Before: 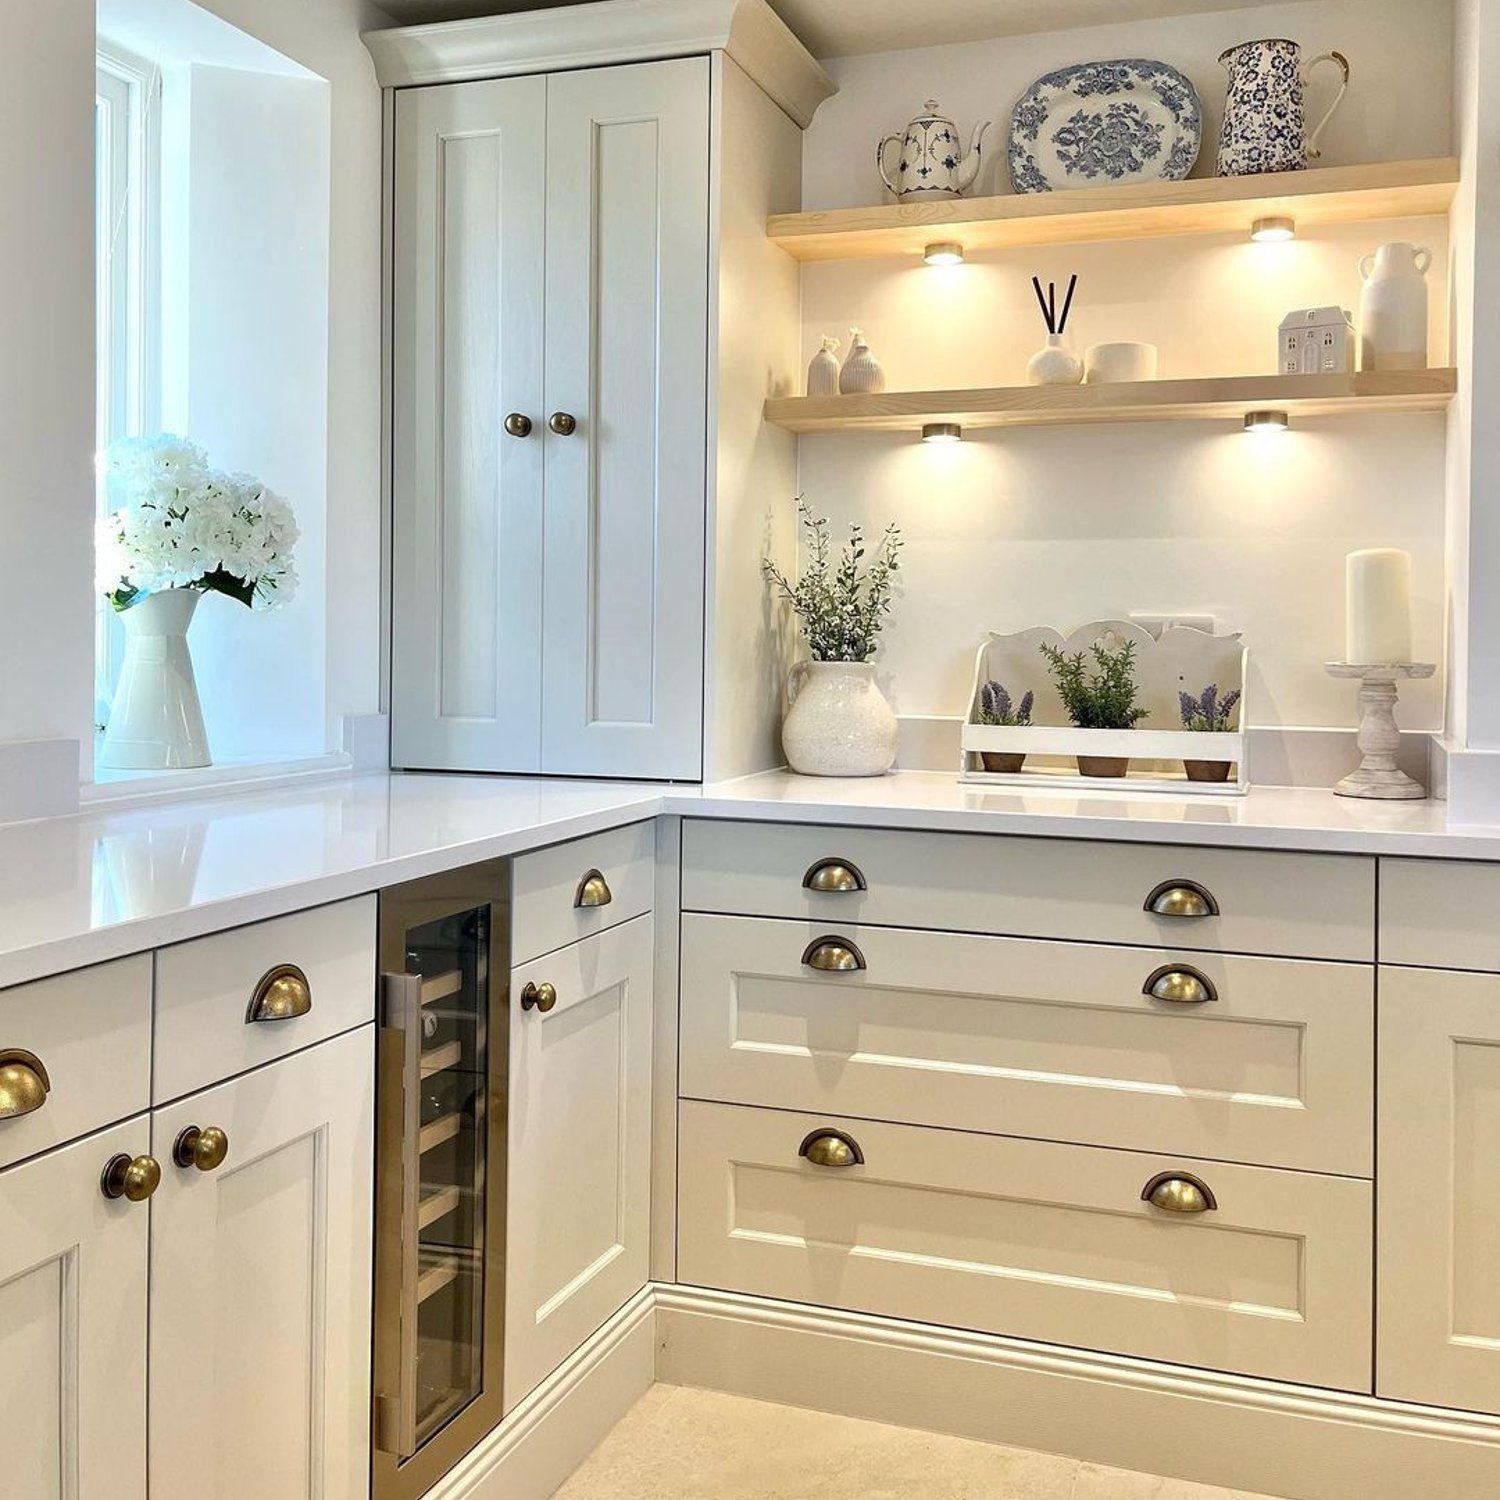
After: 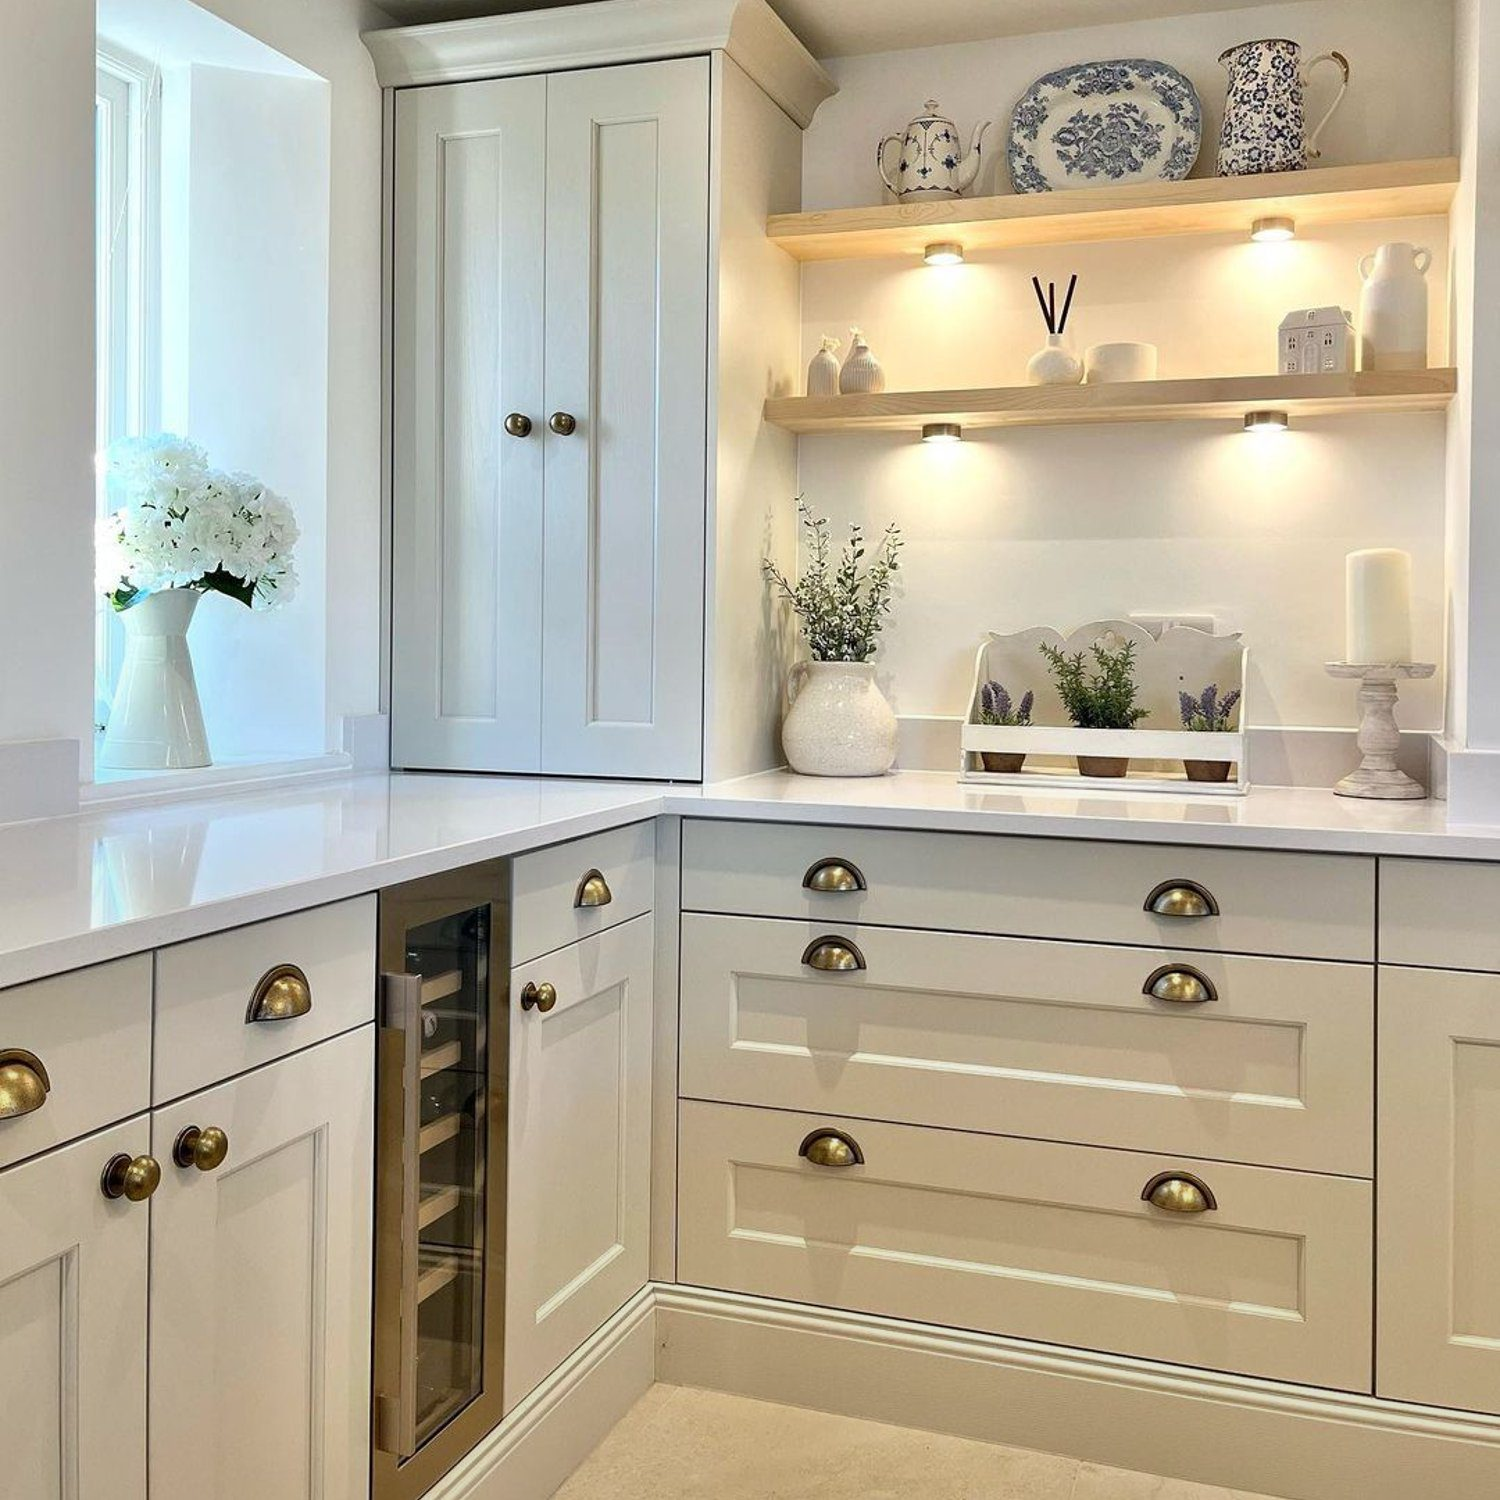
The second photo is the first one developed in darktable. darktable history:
graduated density: rotation -180°, offset 24.95
color balance rgb: on, module defaults
